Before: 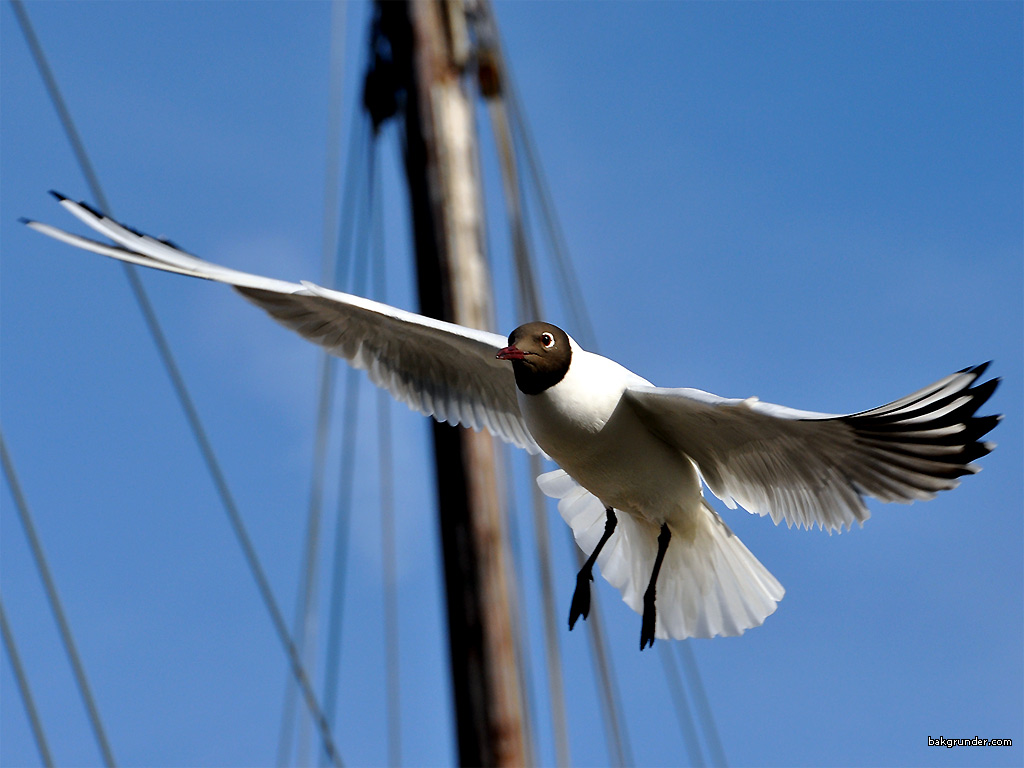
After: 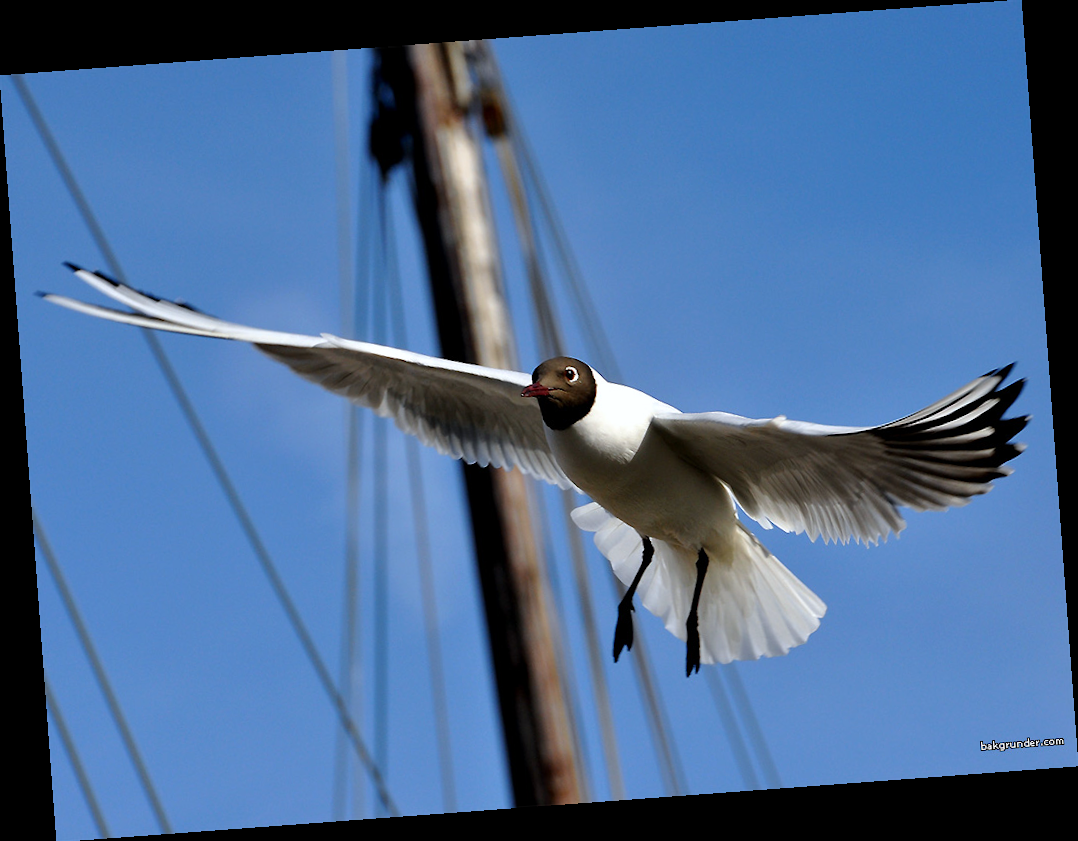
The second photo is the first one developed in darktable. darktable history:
rotate and perspective: rotation -4.25°, automatic cropping off
white balance: red 0.988, blue 1.017
